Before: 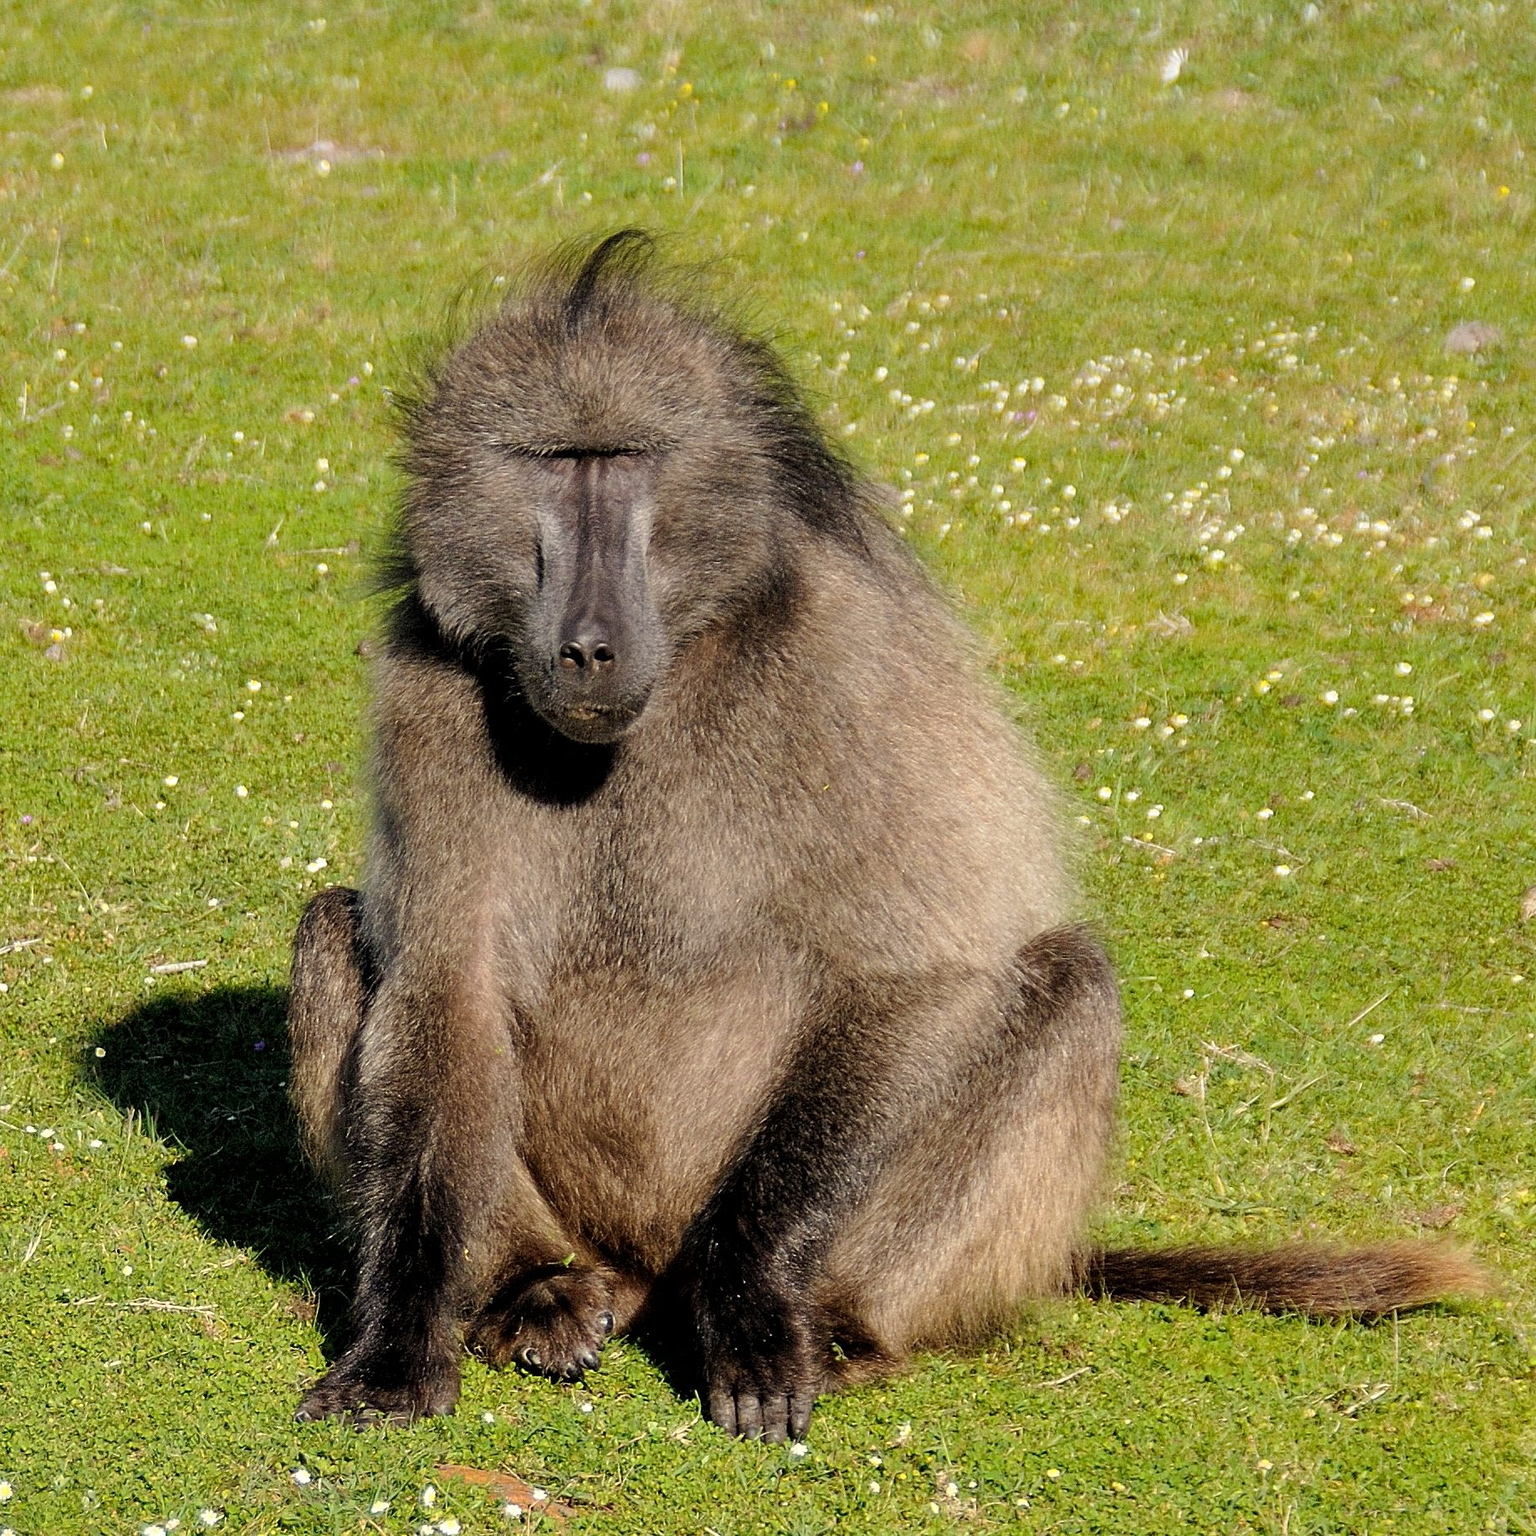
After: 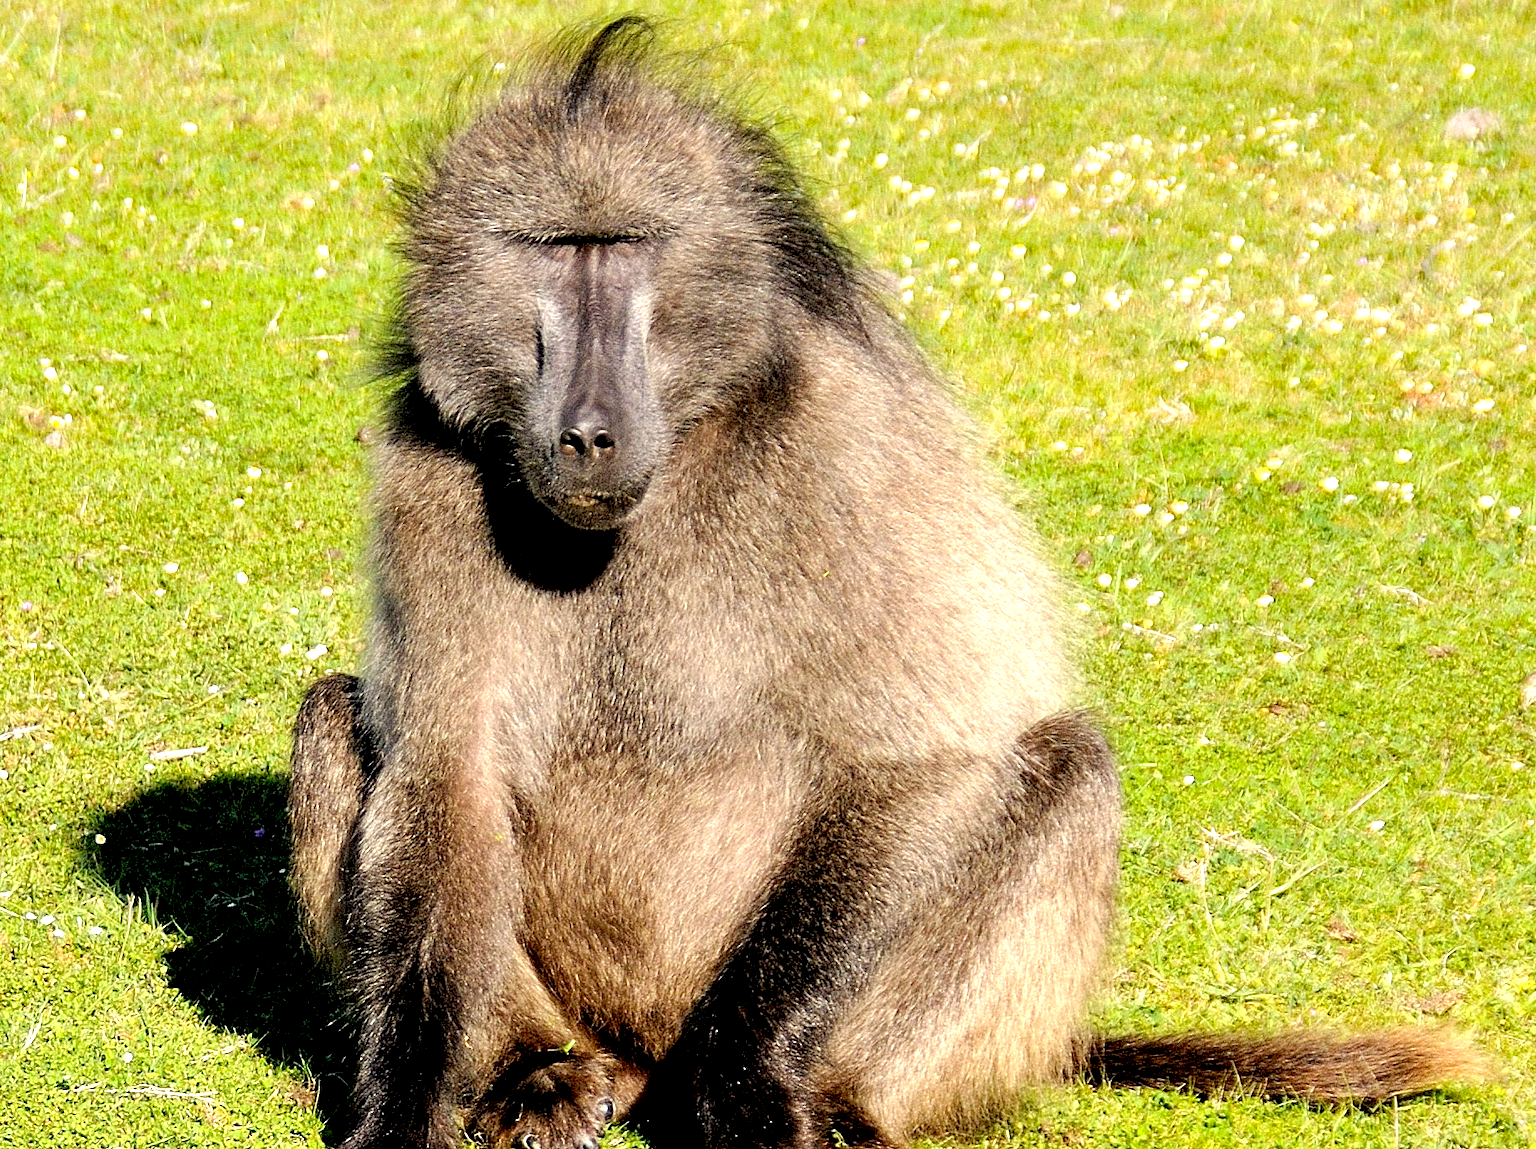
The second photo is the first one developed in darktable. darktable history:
exposure: black level correction 0.01, exposure 1 EV, compensate highlight preservation false
crop: top 13.937%, bottom 11.216%
